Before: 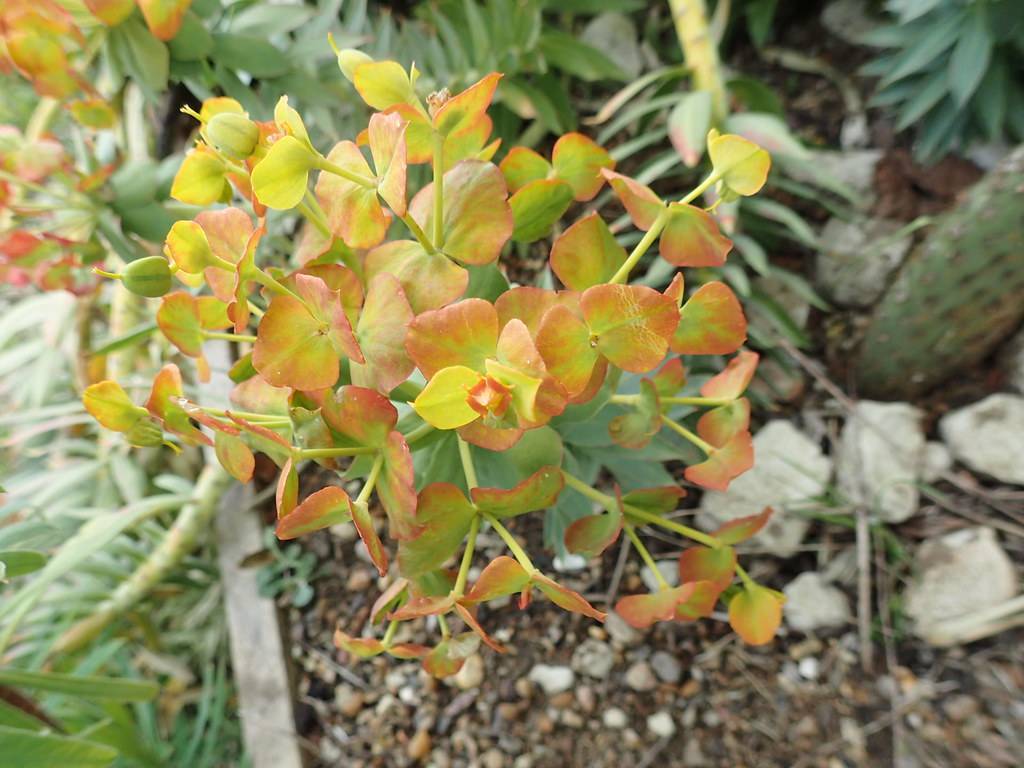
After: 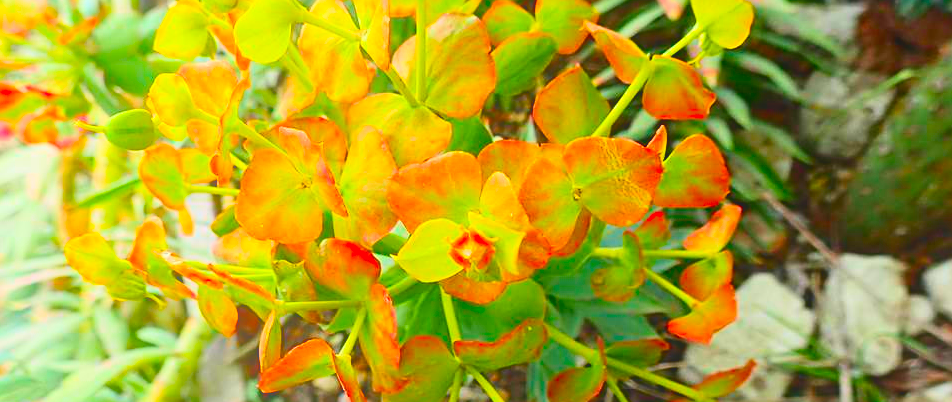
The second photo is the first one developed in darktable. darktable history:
exposure: exposure -0.293 EV, compensate highlight preservation false
bloom: size 40%
contrast brightness saturation: contrast 0.26, brightness 0.02, saturation 0.87
crop: left 1.744%, top 19.225%, right 5.069%, bottom 28.357%
color balance rgb: perceptual saturation grading › global saturation 40%, global vibrance 15%
sharpen: on, module defaults
